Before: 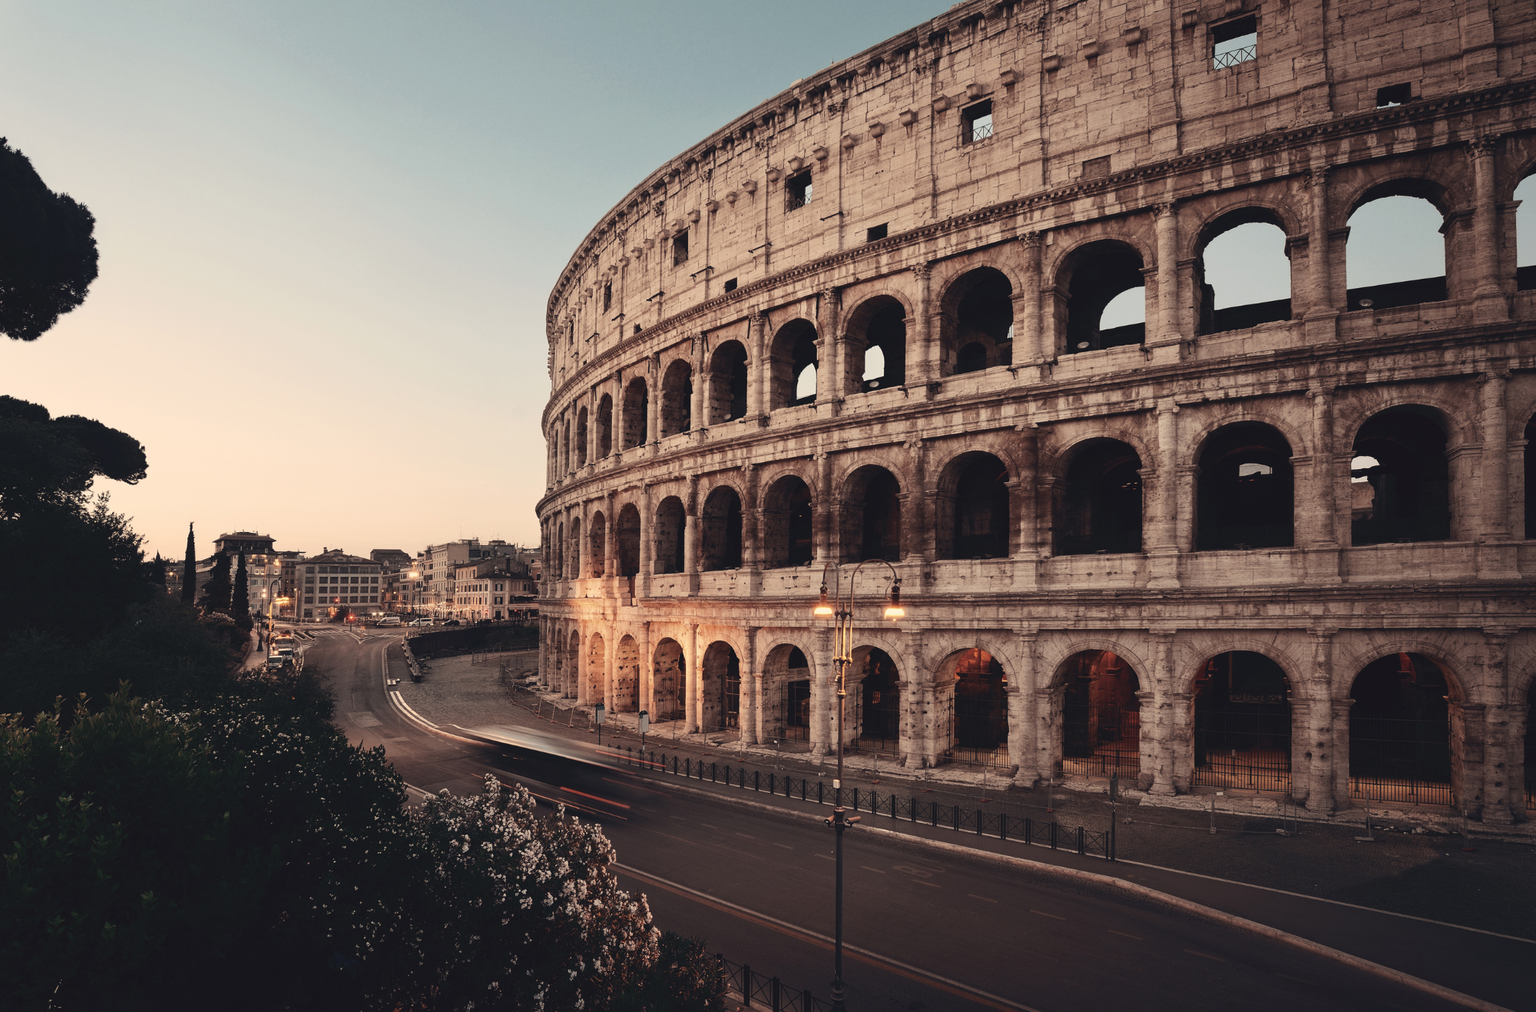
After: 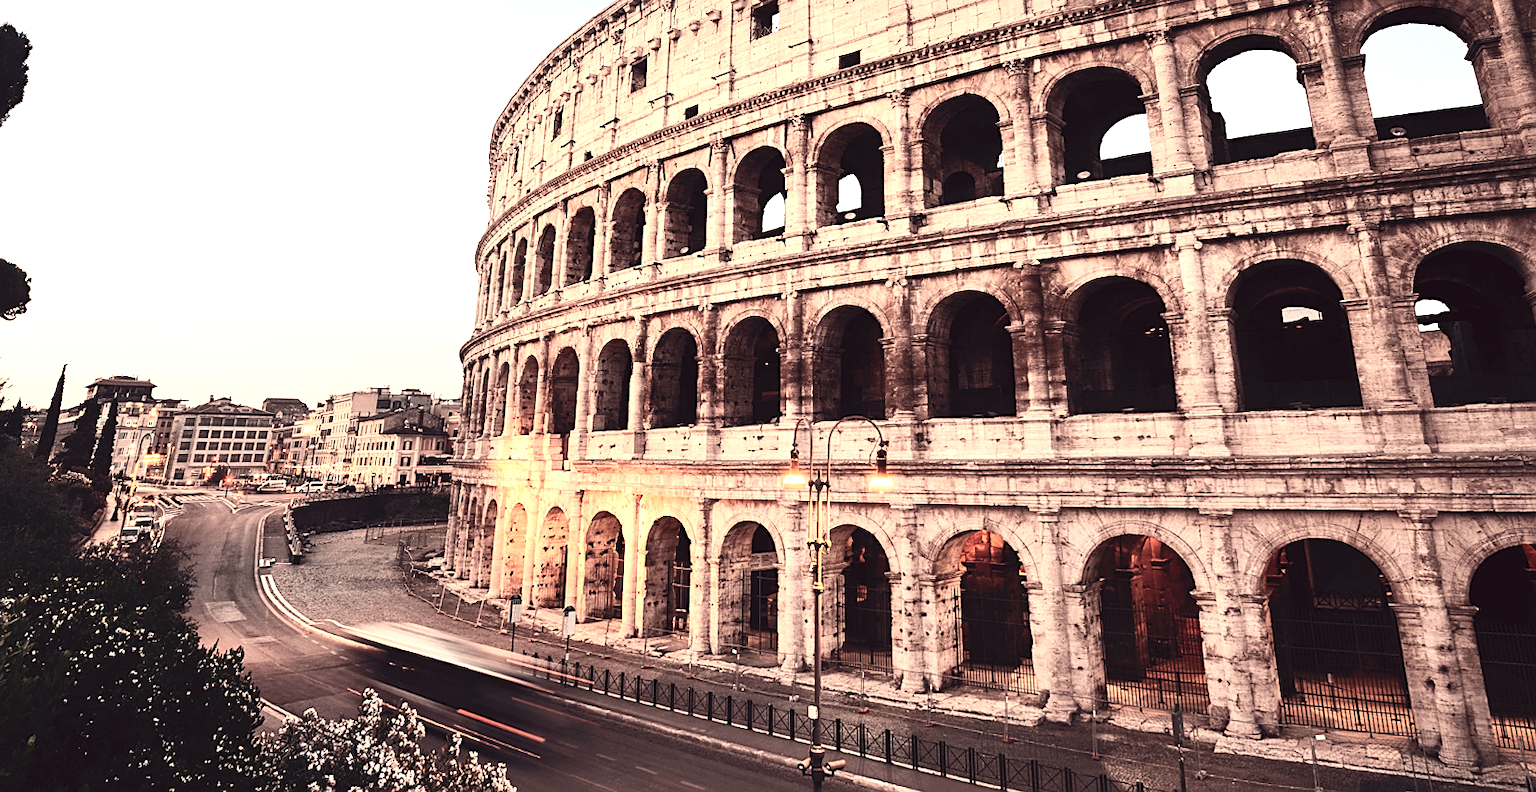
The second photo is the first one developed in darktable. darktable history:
rotate and perspective: rotation 0.72°, lens shift (vertical) -0.352, lens shift (horizontal) -0.051, crop left 0.152, crop right 0.859, crop top 0.019, crop bottom 0.964
crop: top 11.166%, bottom 22.168%
color balance: mode lift, gamma, gain (sRGB), lift [1, 1.049, 1, 1]
exposure: black level correction 0, exposure 1.125 EV, compensate exposure bias true, compensate highlight preservation false
contrast brightness saturation: contrast 0.28
rgb levels: levels [[0.013, 0.434, 0.89], [0, 0.5, 1], [0, 0.5, 1]]
sharpen: on, module defaults
